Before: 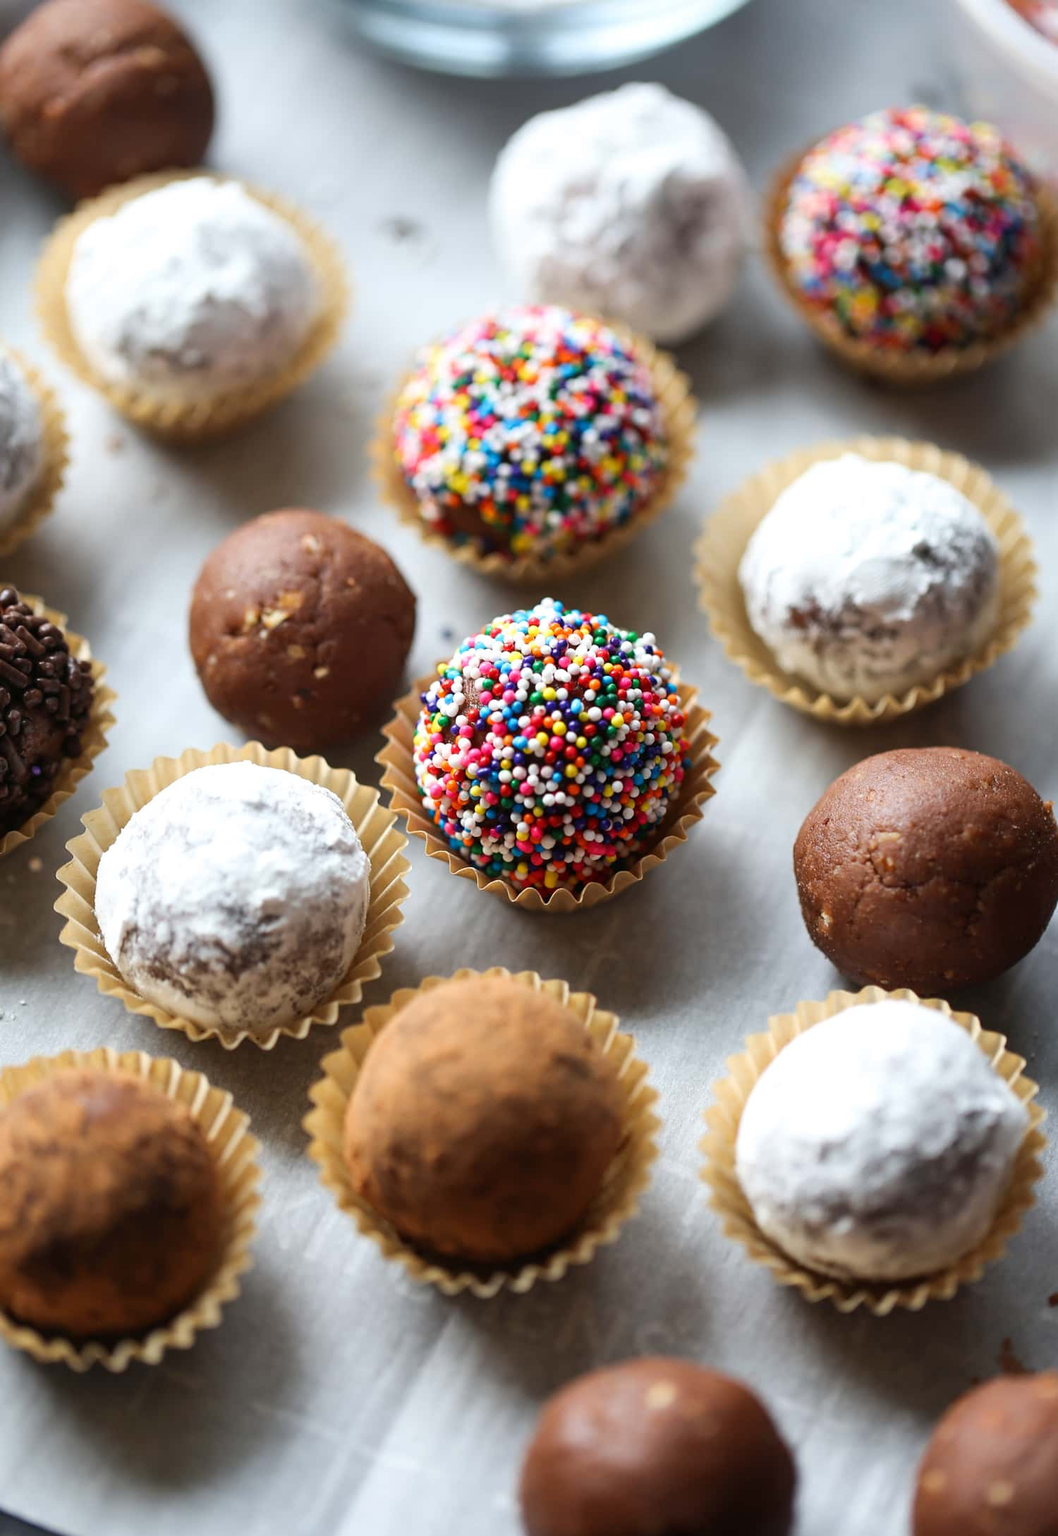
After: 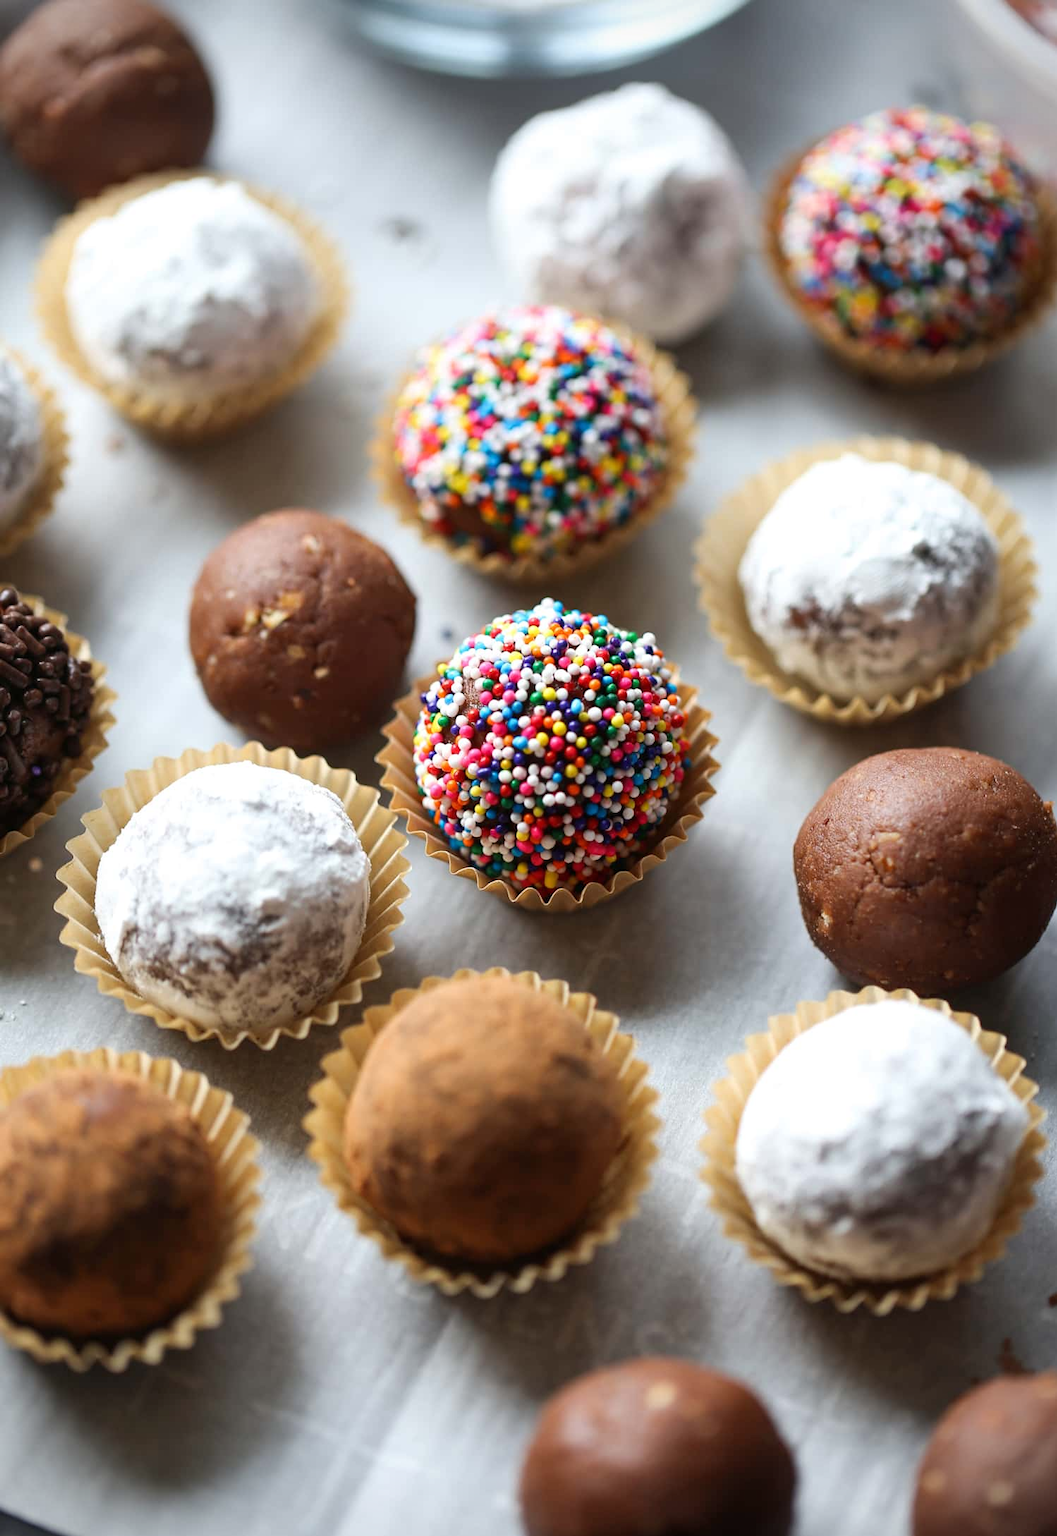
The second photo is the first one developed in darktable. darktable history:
vignetting: fall-off start 91.49%
